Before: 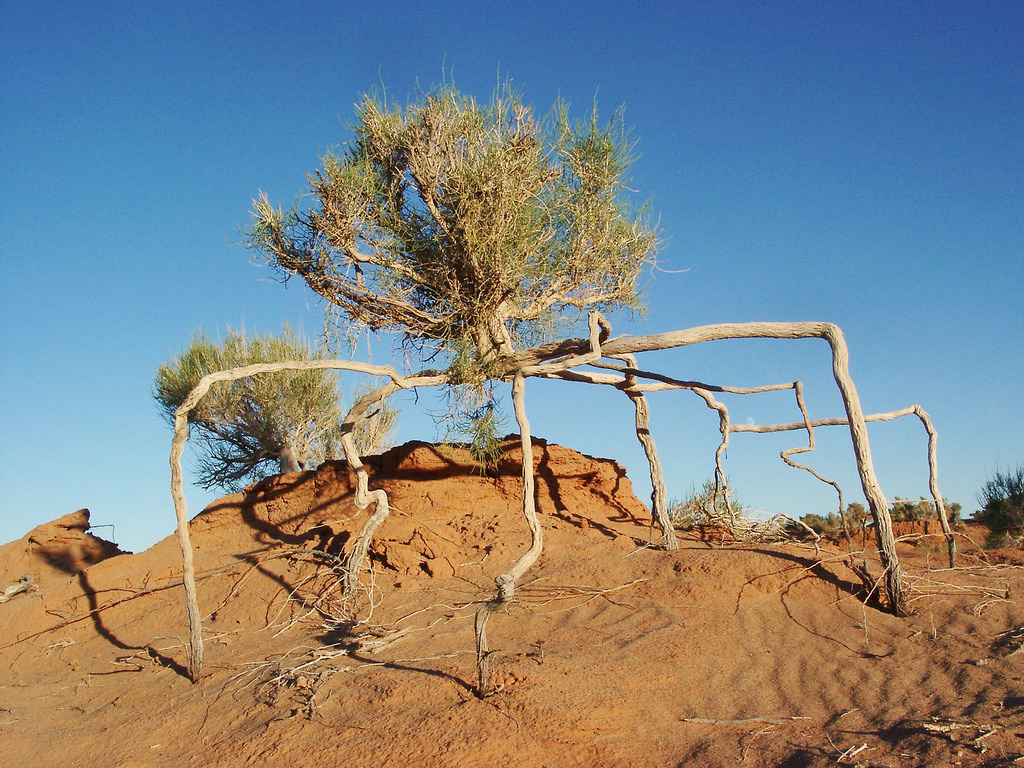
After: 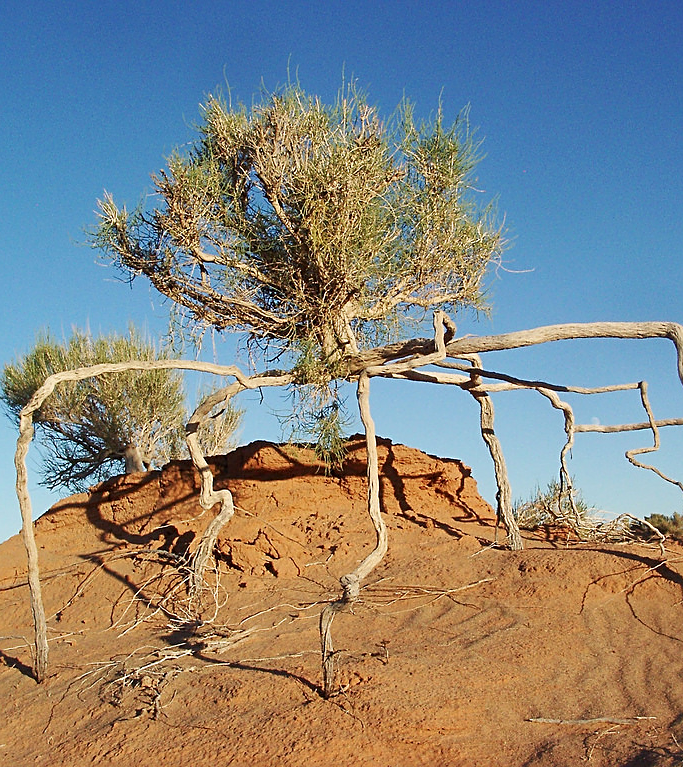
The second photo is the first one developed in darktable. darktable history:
crop and rotate: left 15.154%, right 18.146%
sharpen: on, module defaults
